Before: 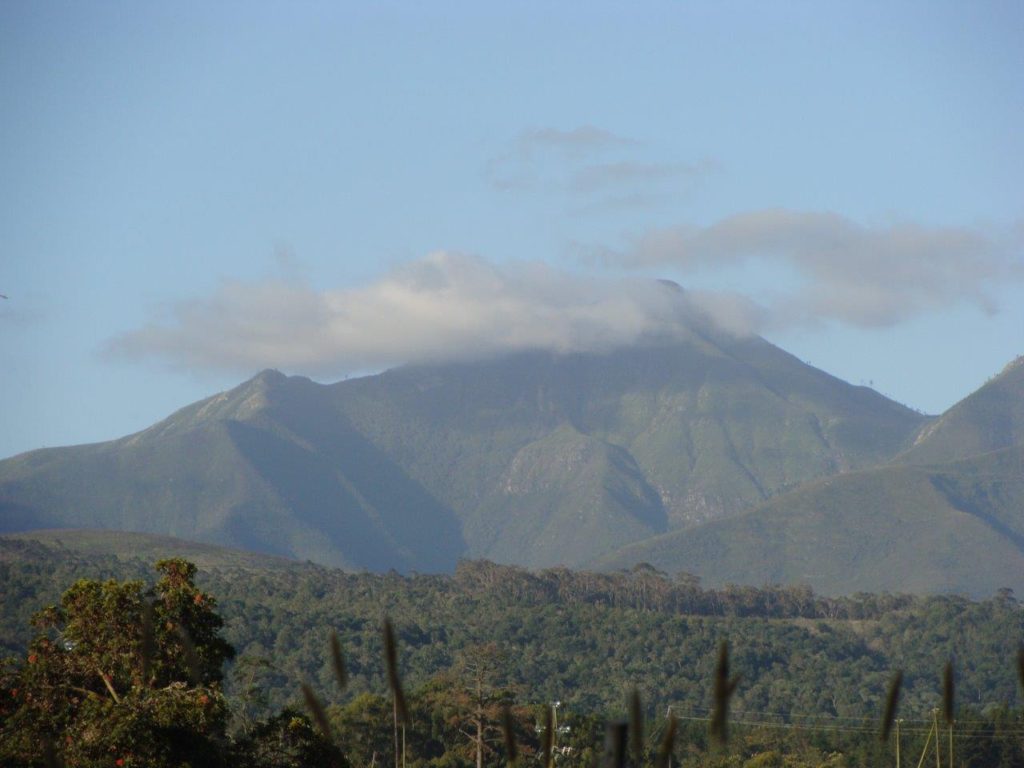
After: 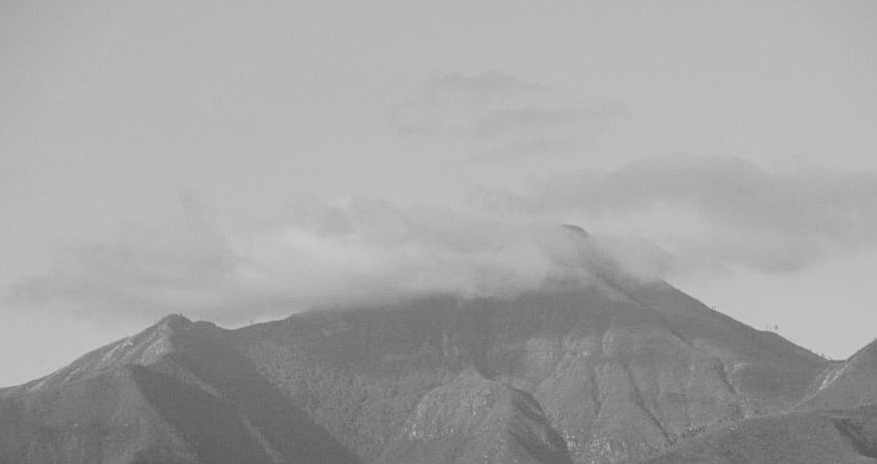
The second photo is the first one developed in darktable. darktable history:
local contrast: on, module defaults
crop and rotate: left 9.345%, top 7.22%, right 4.982%, bottom 32.331%
contrast brightness saturation: contrast -0.1, saturation -0.1
sigmoid: contrast 1.8, skew -0.2, preserve hue 0%, red attenuation 0.1, red rotation 0.035, green attenuation 0.1, green rotation -0.017, blue attenuation 0.15, blue rotation -0.052, base primaries Rec2020
monochrome: a 1.94, b -0.638
exposure: black level correction 0, compensate exposure bias true, compensate highlight preservation false
sharpen: radius 2.167, amount 0.381, threshold 0
